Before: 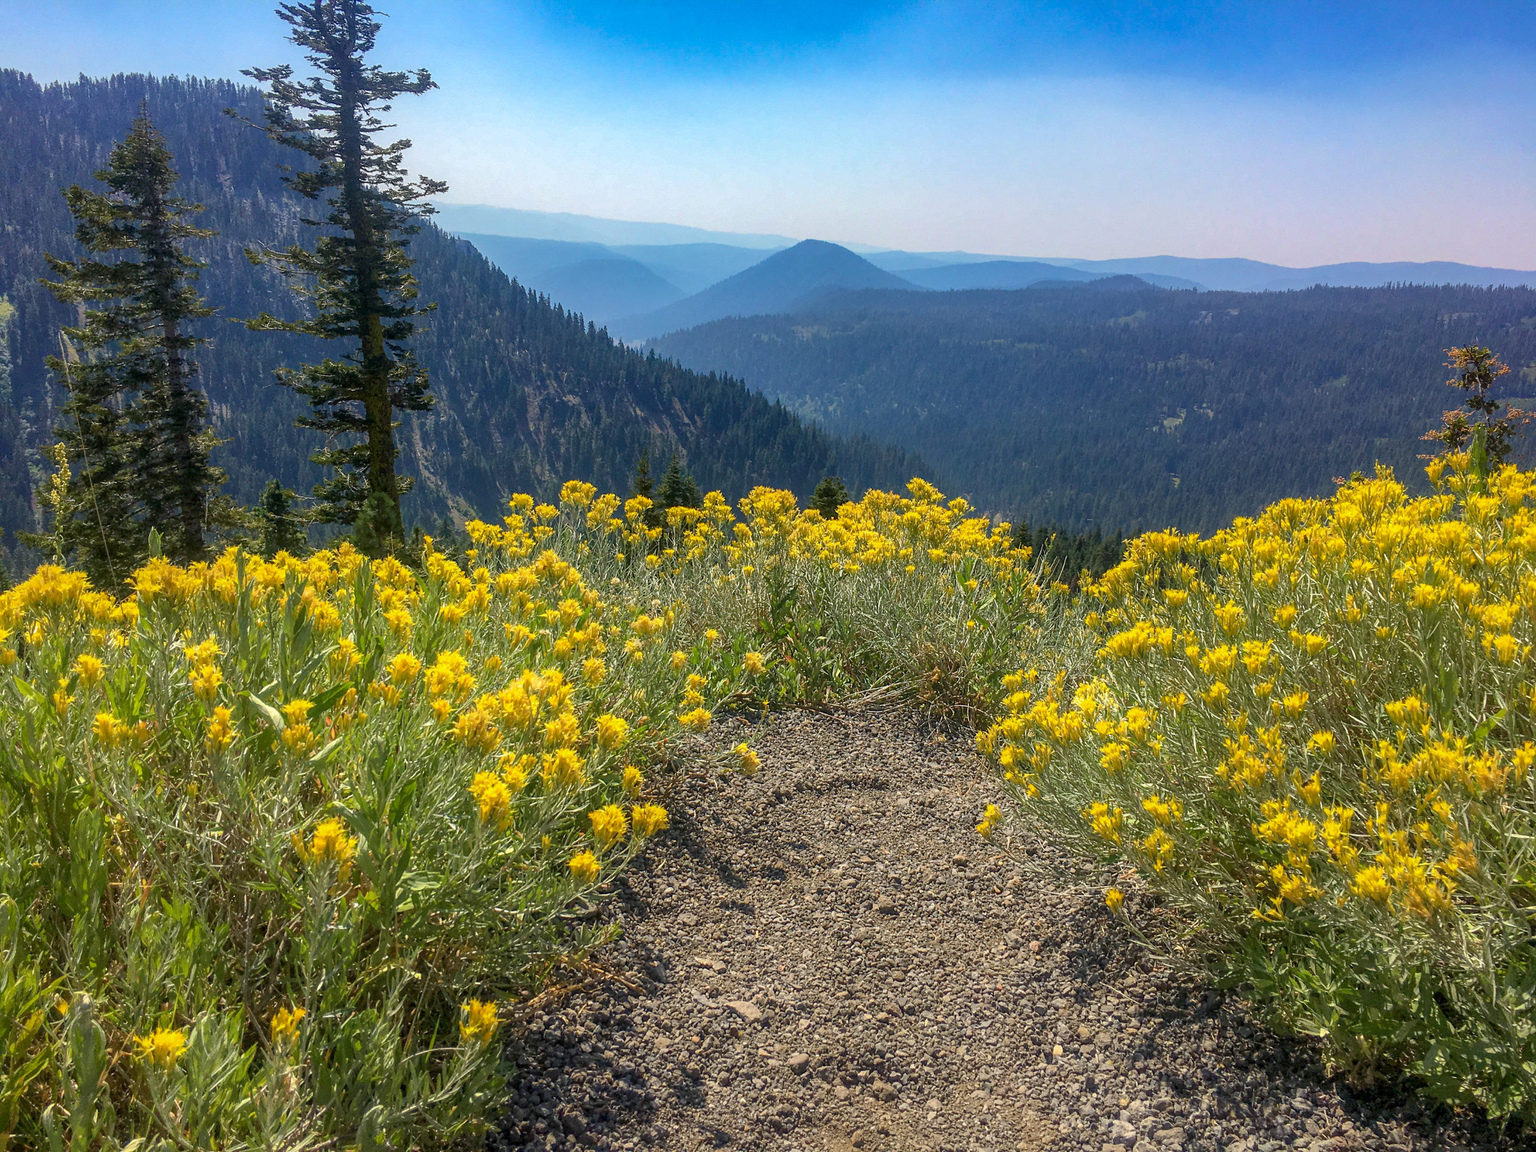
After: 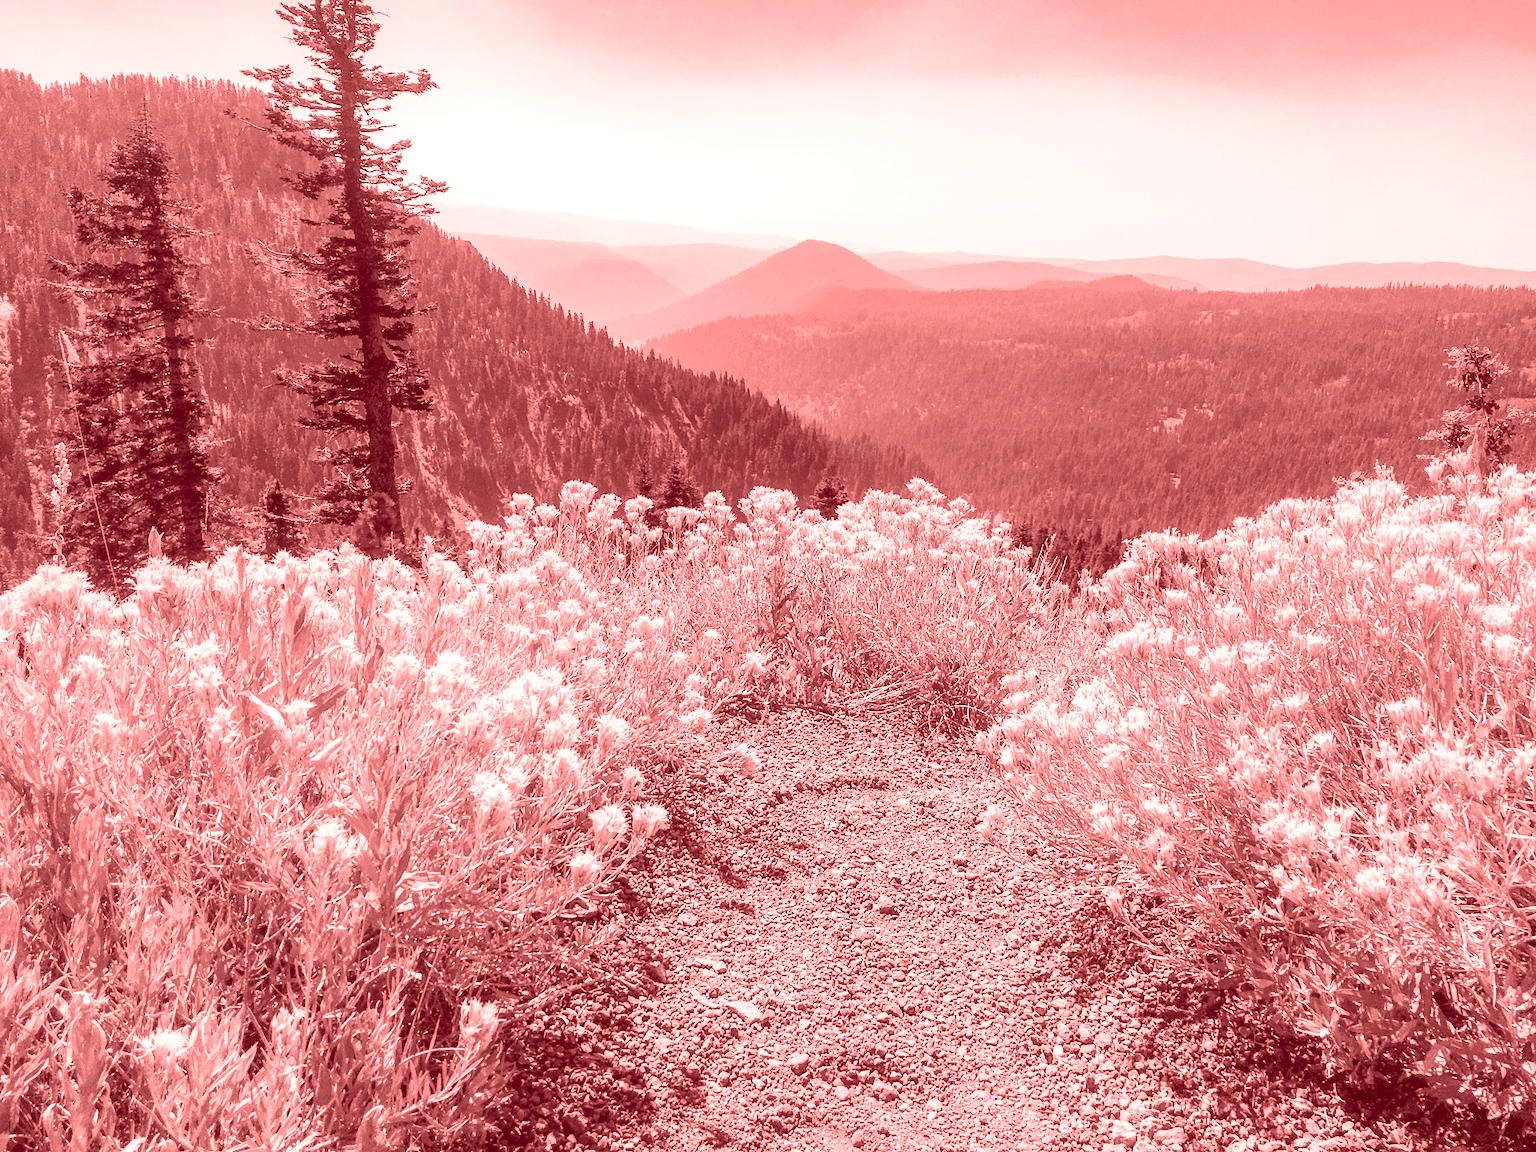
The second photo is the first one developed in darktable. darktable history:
velvia: strength 15%
base curve: curves: ch0 [(0, 0) (0.028, 0.03) (0.121, 0.232) (0.46, 0.748) (0.859, 0.968) (1, 1)], preserve colors none
colorize: saturation 60%, source mix 100%
